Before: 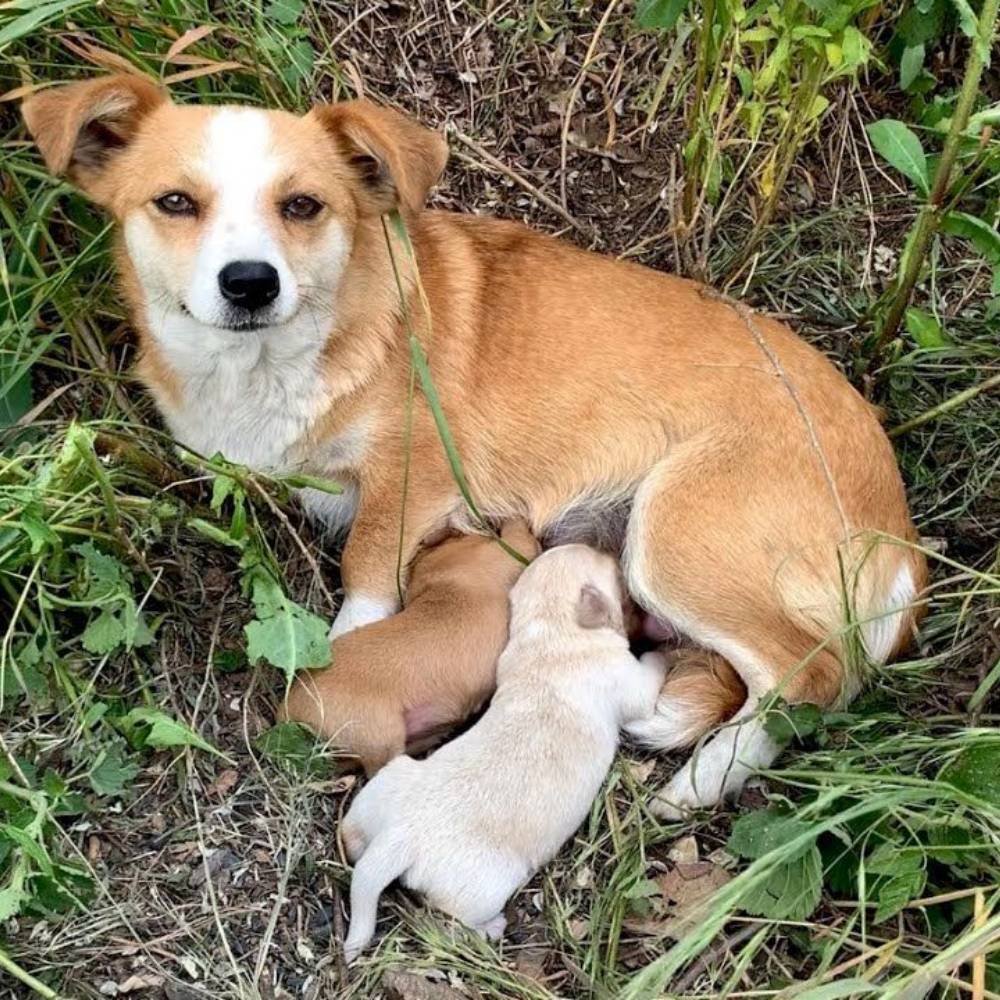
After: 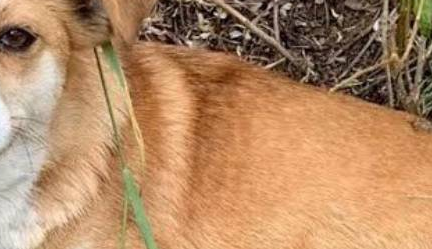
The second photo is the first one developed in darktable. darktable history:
crop: left 28.718%, top 16.842%, right 26.734%, bottom 57.992%
